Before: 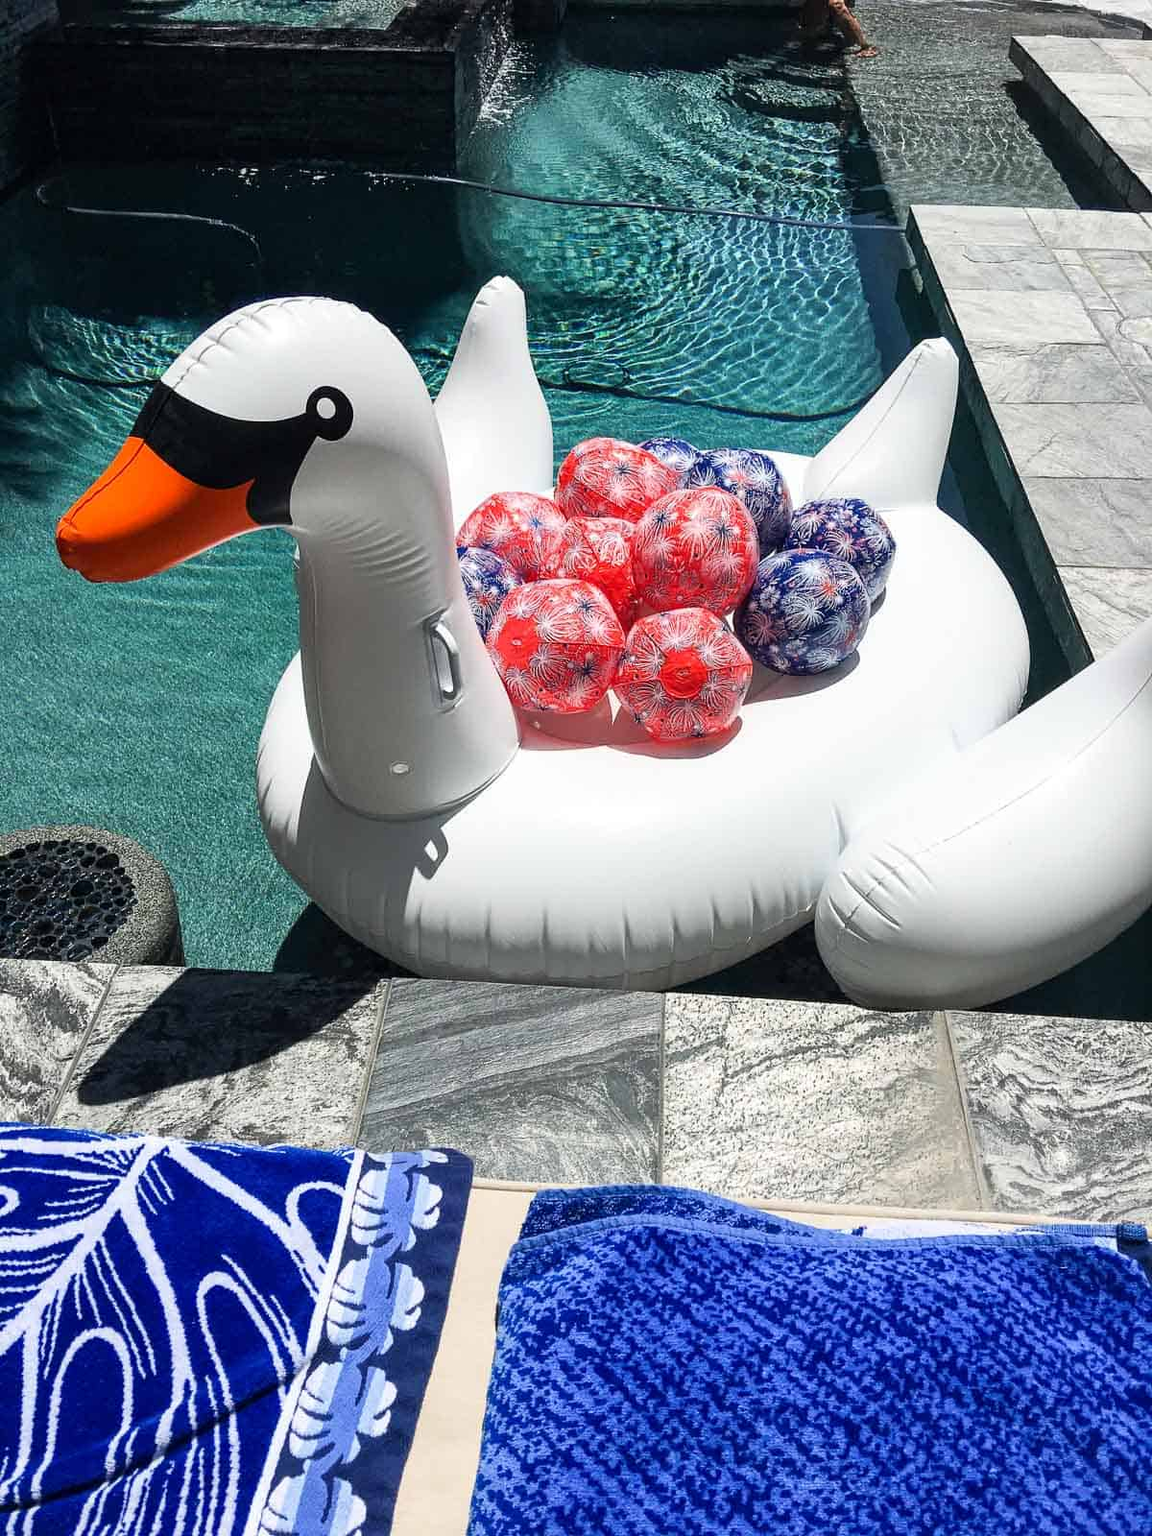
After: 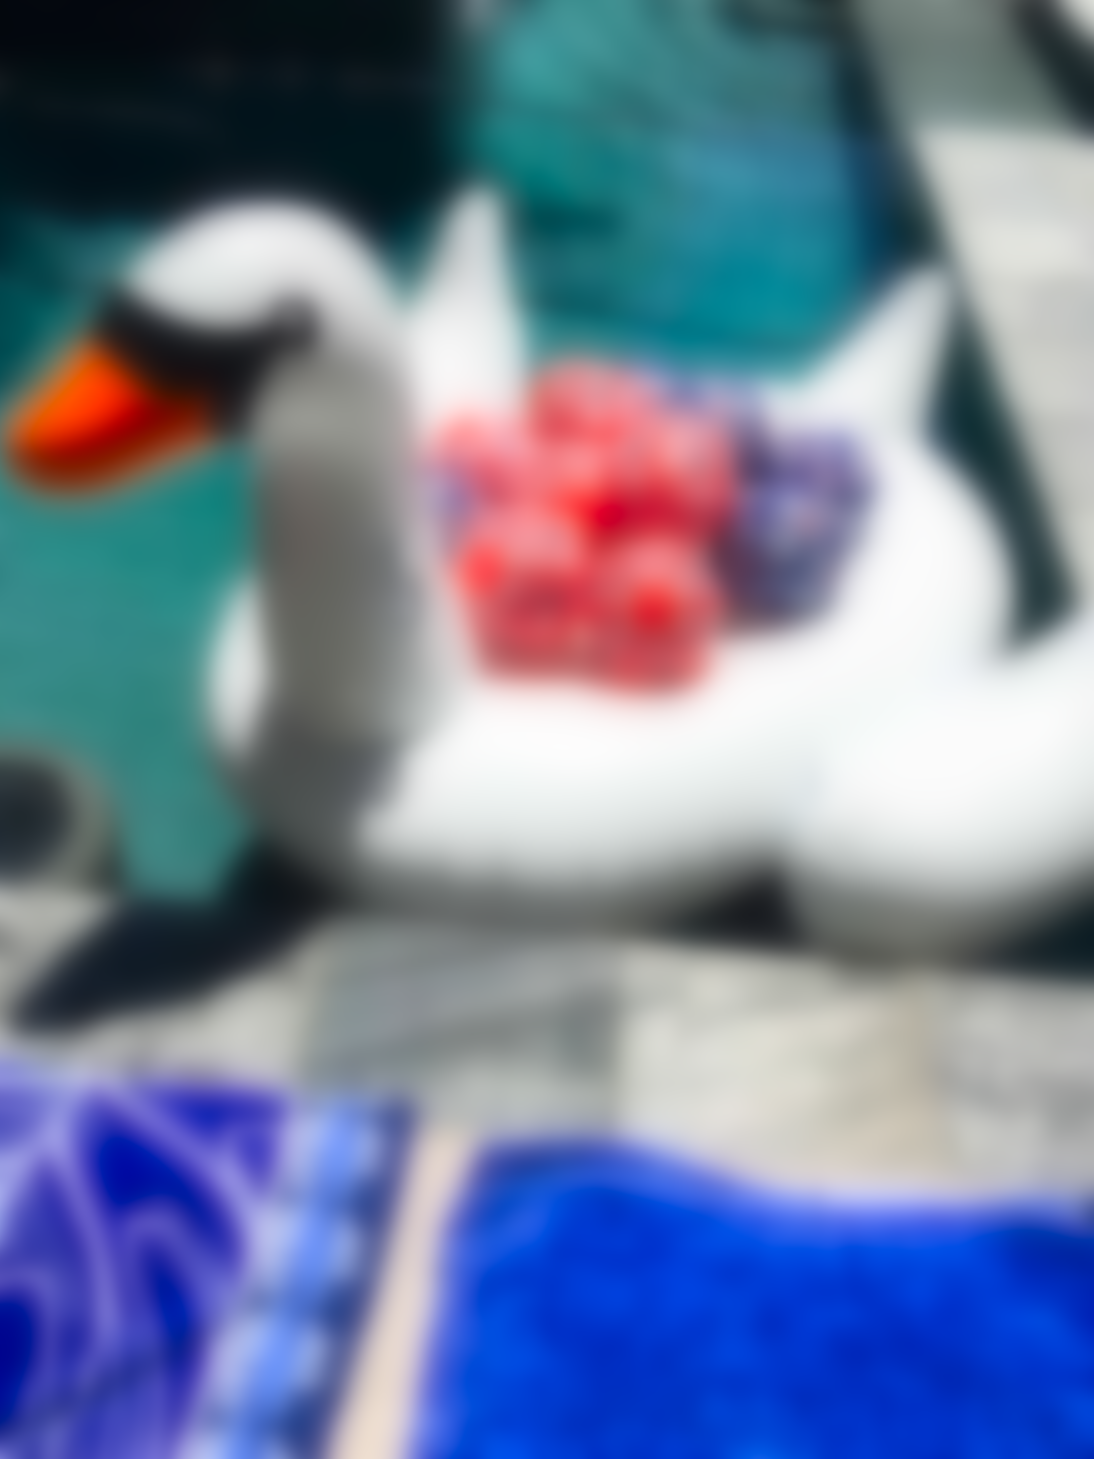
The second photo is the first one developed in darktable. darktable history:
lowpass: radius 16, unbound 0
exposure: compensate highlight preservation false
crop and rotate: angle -1.96°, left 3.097%, top 4.154%, right 1.586%, bottom 0.529%
contrast brightness saturation: contrast 0.09, saturation 0.28
